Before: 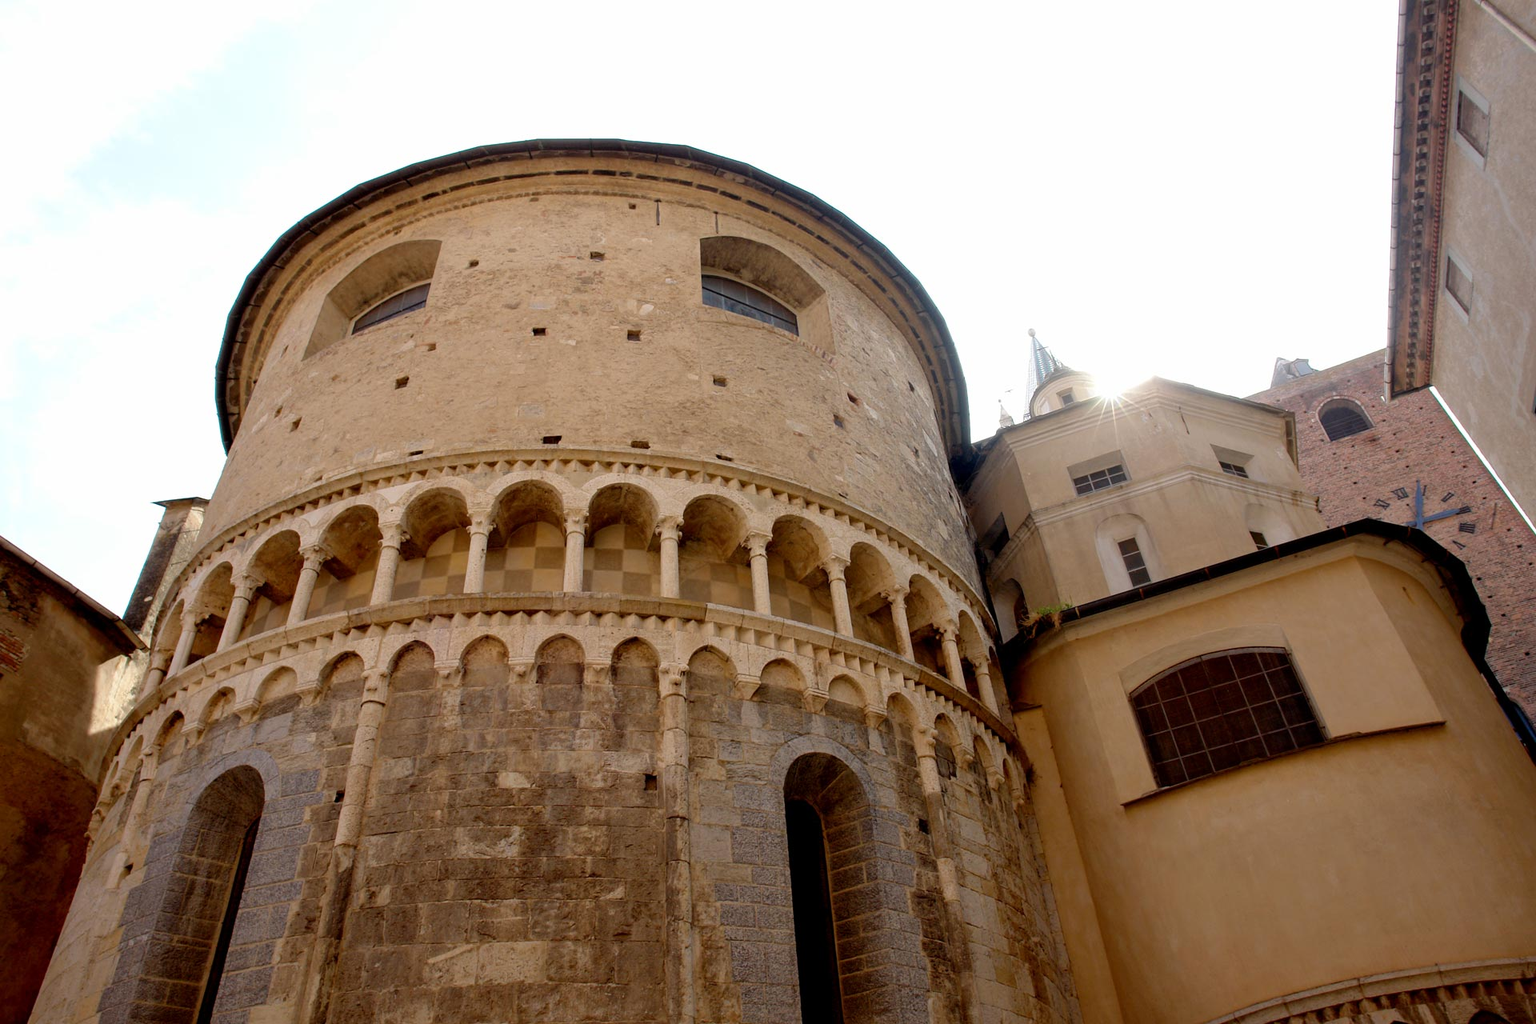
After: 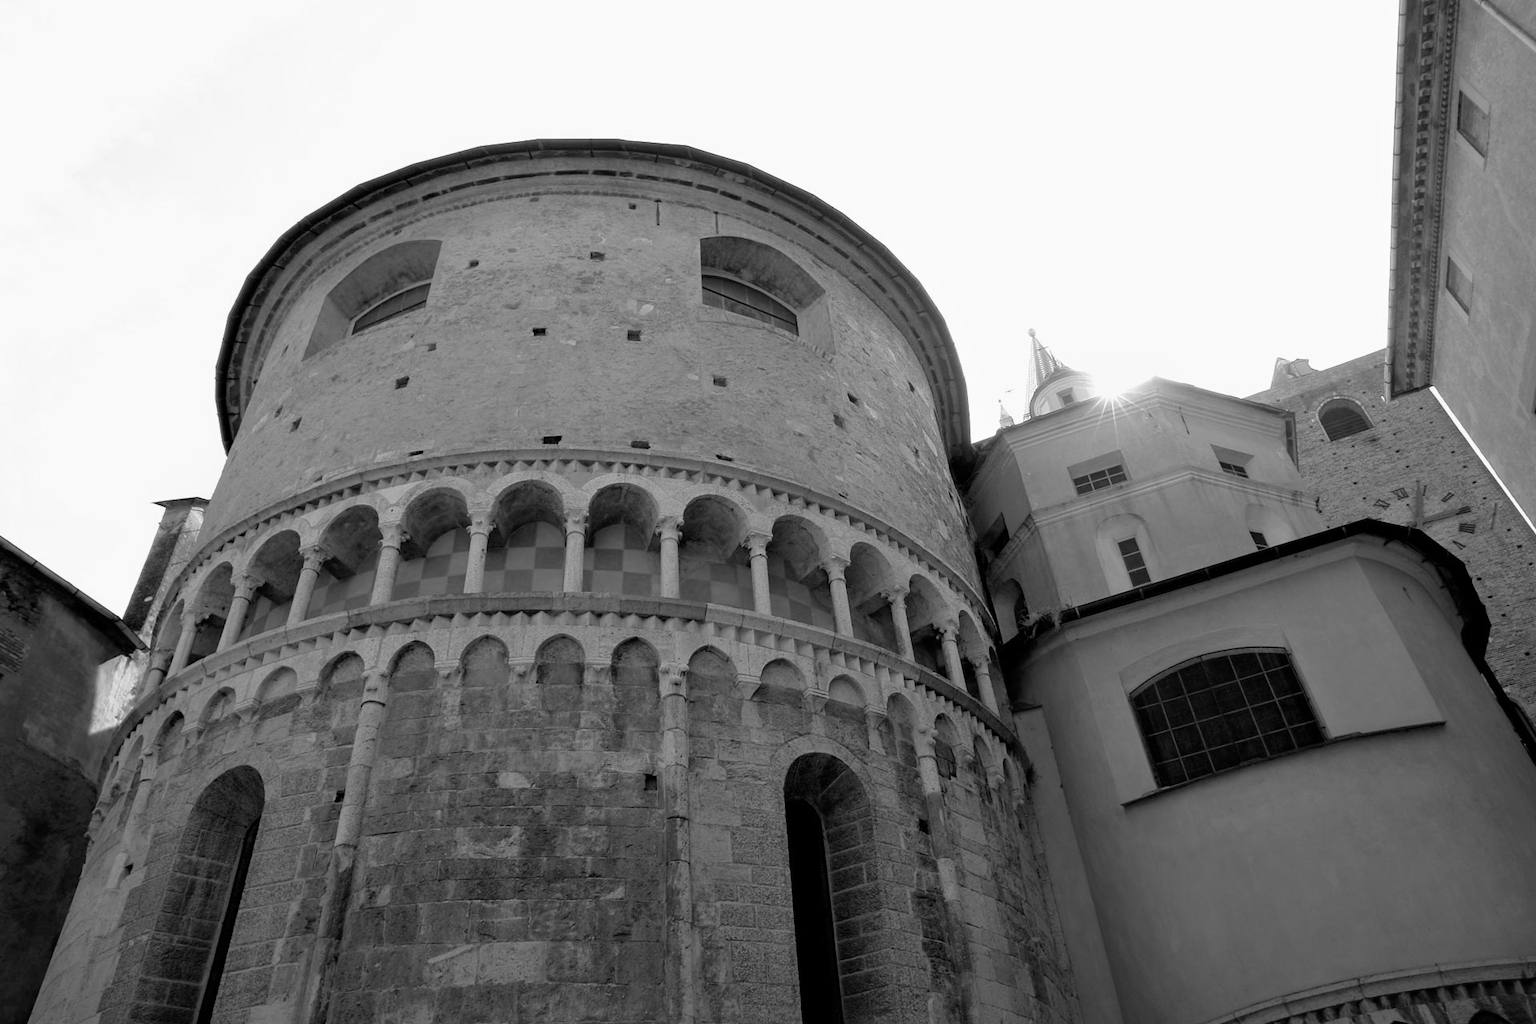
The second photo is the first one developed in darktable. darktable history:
color correction: highlights a* 2.72, highlights b* 22.8
monochrome: a 0, b 0, size 0.5, highlights 0.57
